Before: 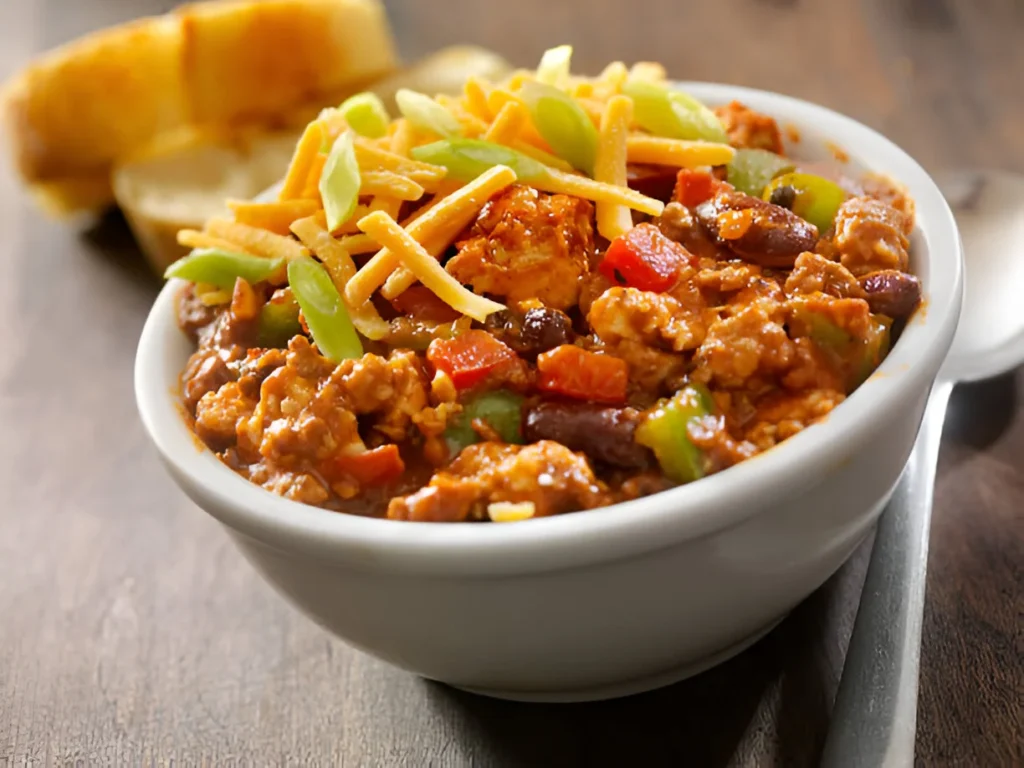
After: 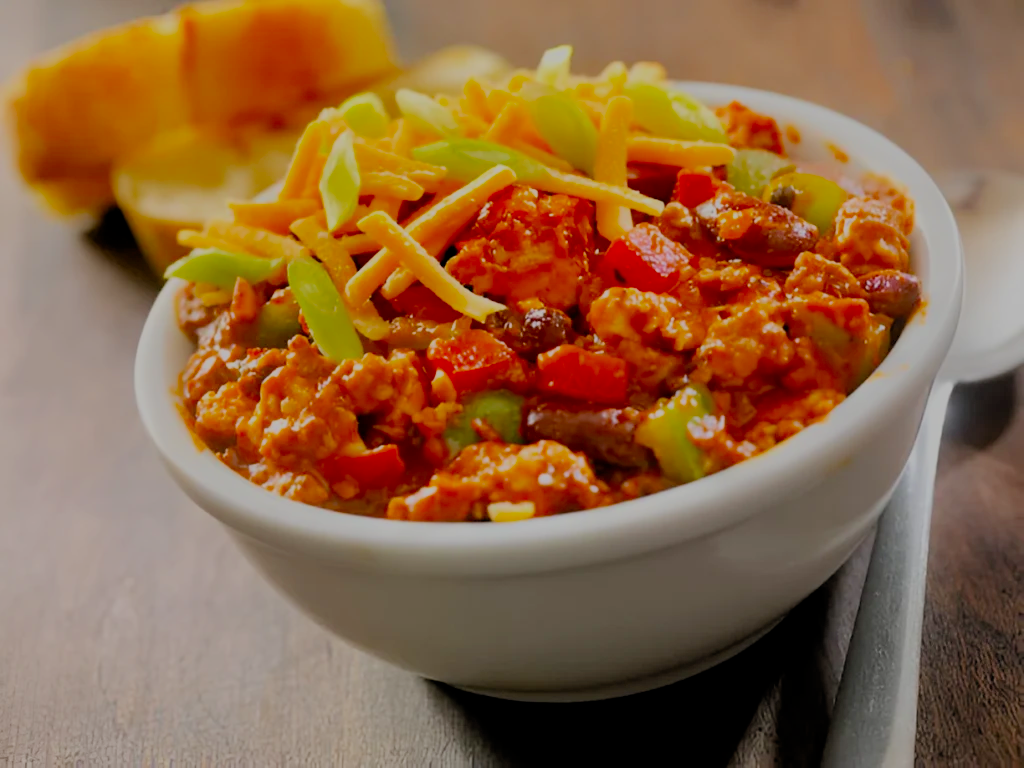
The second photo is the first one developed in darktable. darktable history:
filmic rgb: black relative exposure -7.03 EV, white relative exposure 6.06 EV, target black luminance 0%, hardness 2.74, latitude 61.51%, contrast 0.693, highlights saturation mix 11.11%, shadows ↔ highlights balance -0.107%, color science v4 (2020)
